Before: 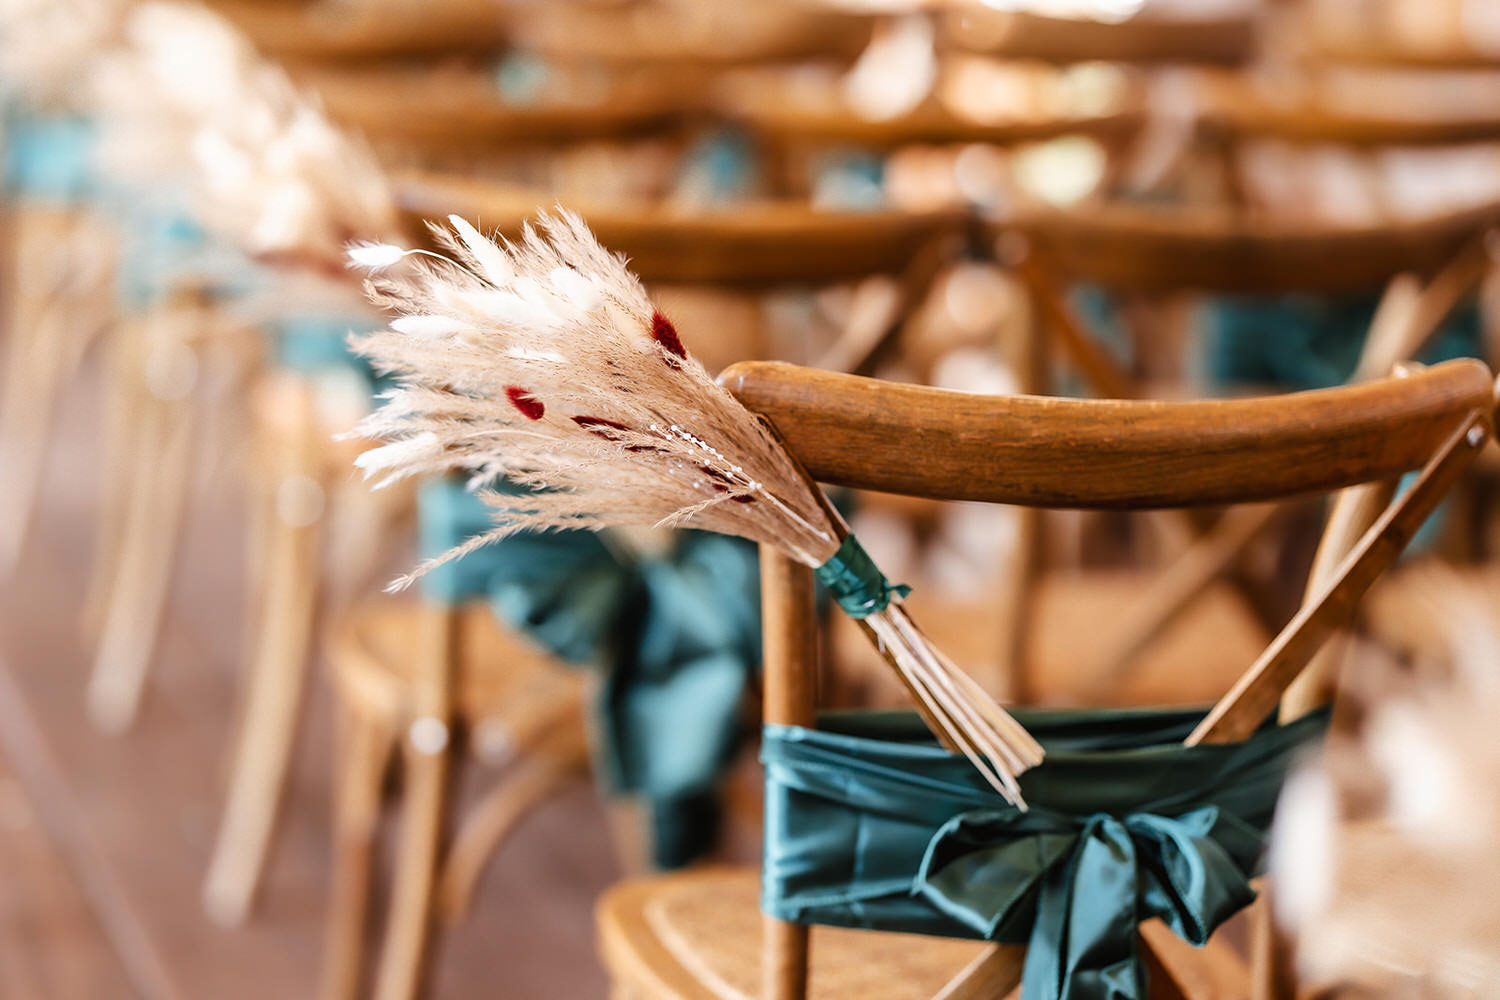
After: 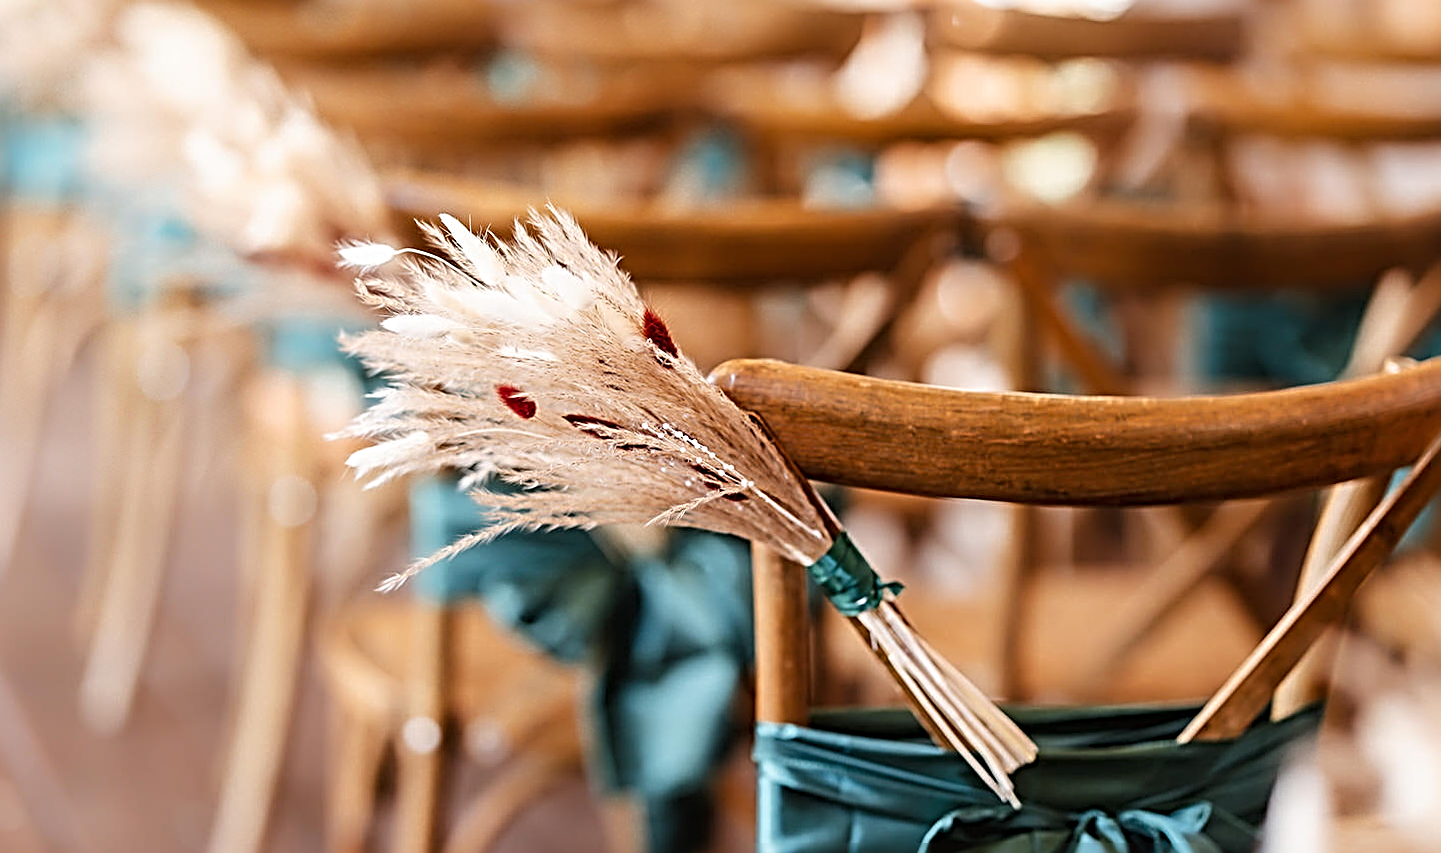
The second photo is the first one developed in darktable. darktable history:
sharpen: radius 3.69, amount 0.928
color balance: mode lift, gamma, gain (sRGB)
crop and rotate: angle 0.2°, left 0.275%, right 3.127%, bottom 14.18%
